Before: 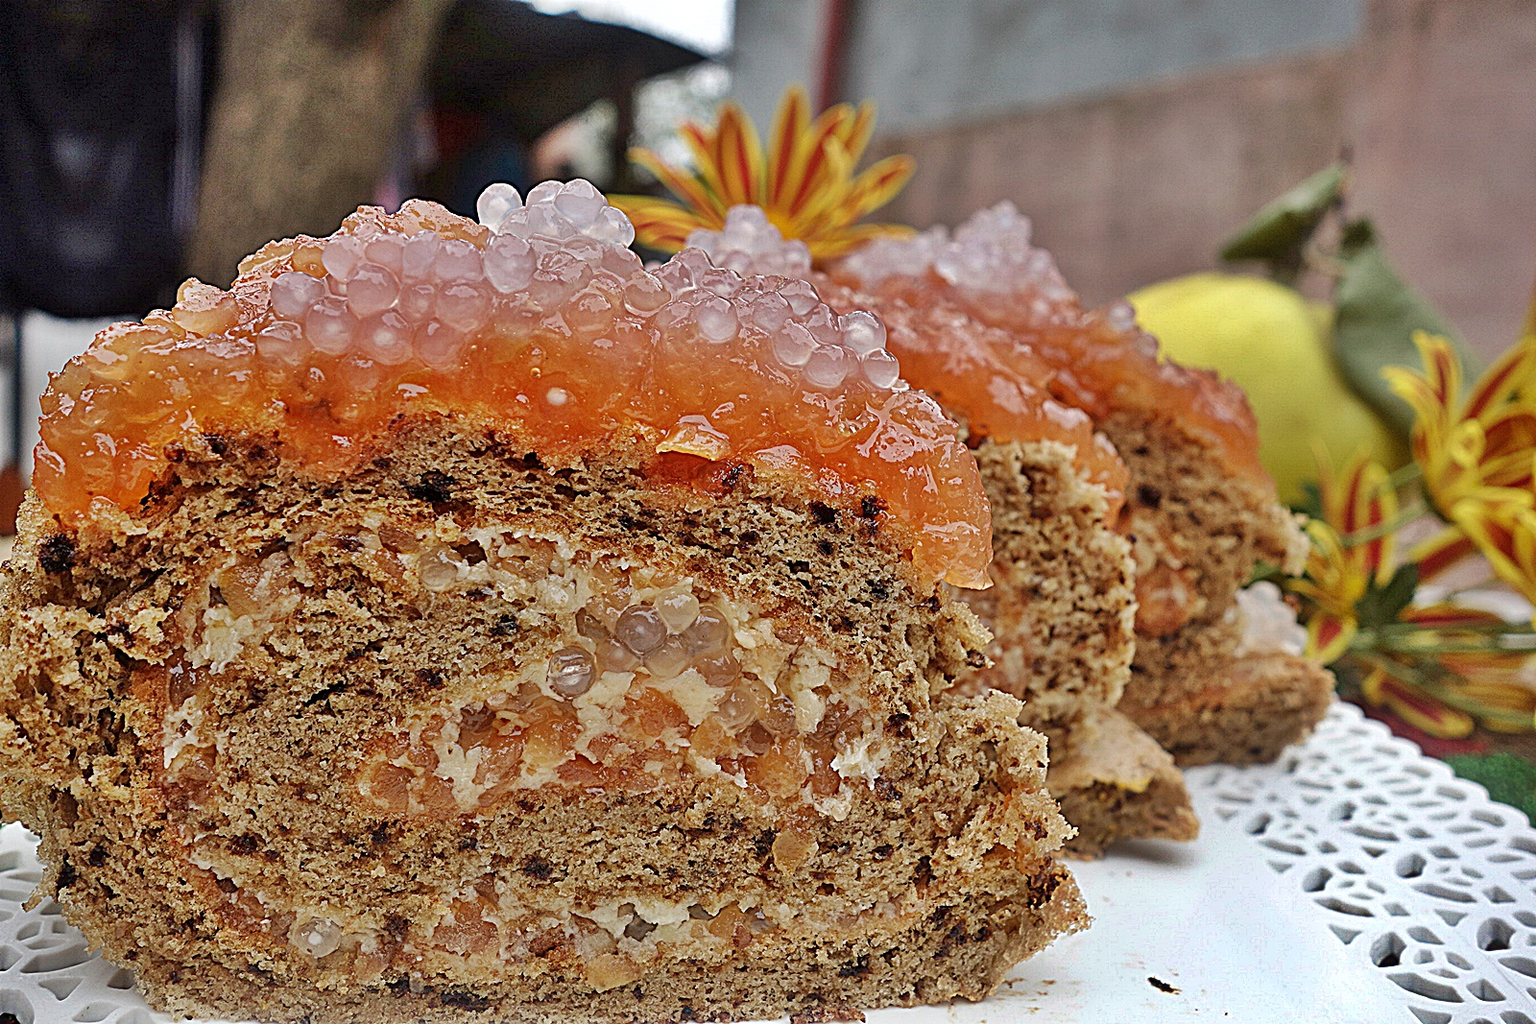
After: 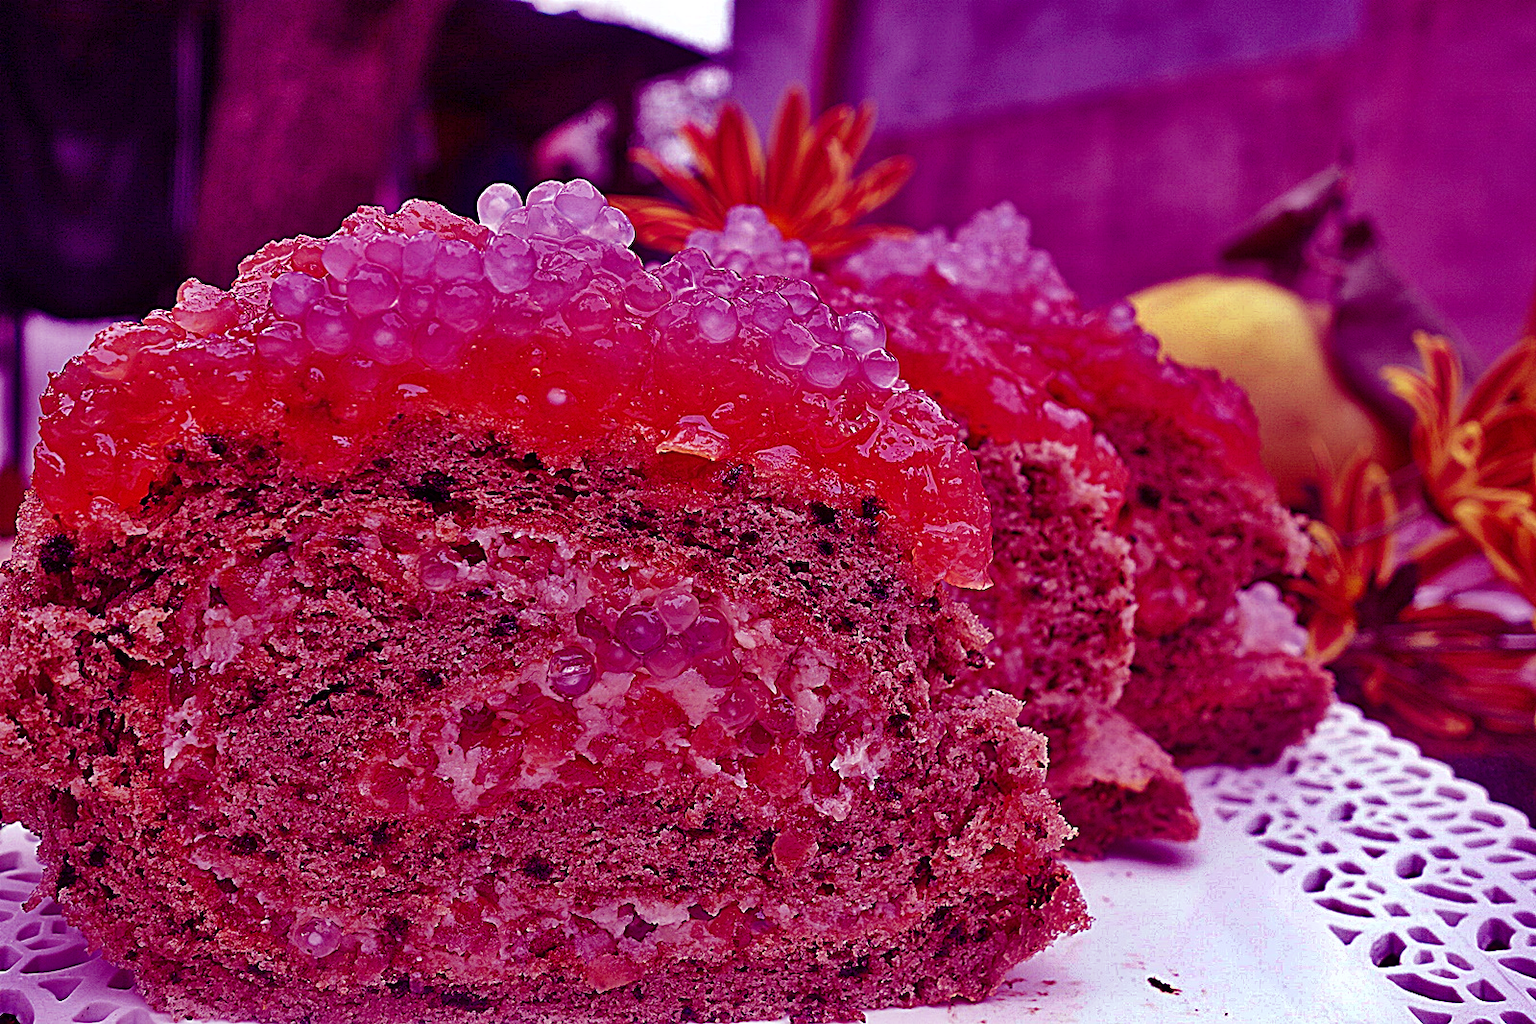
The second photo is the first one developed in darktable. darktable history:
color balance: mode lift, gamma, gain (sRGB), lift [1, 1, 0.101, 1]
